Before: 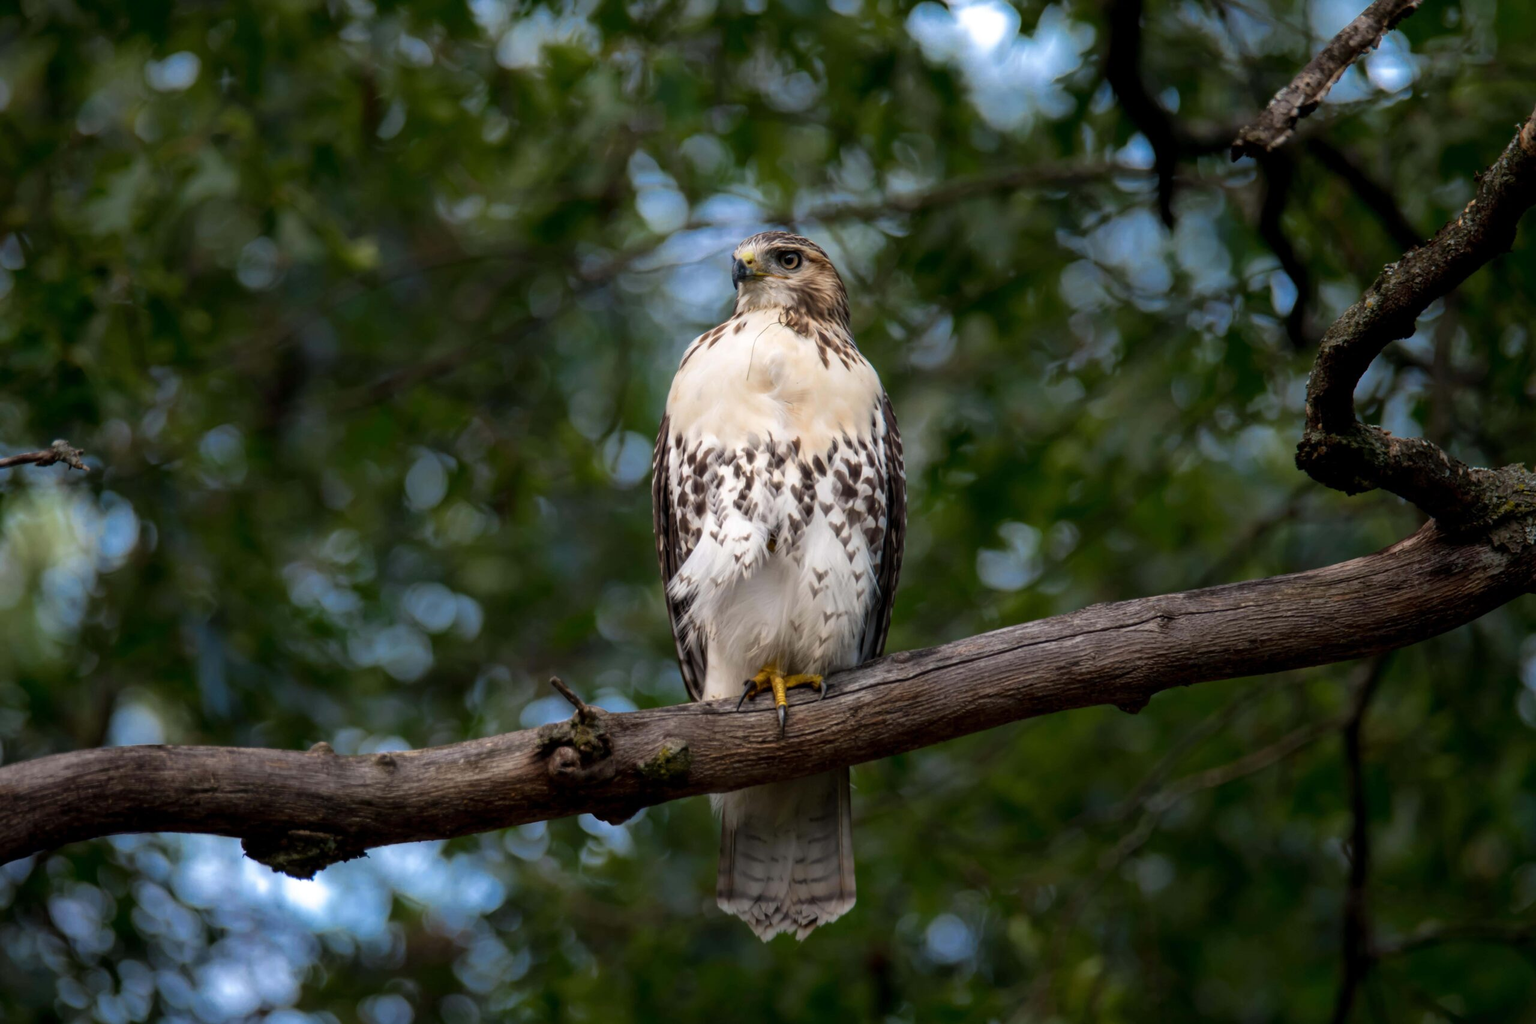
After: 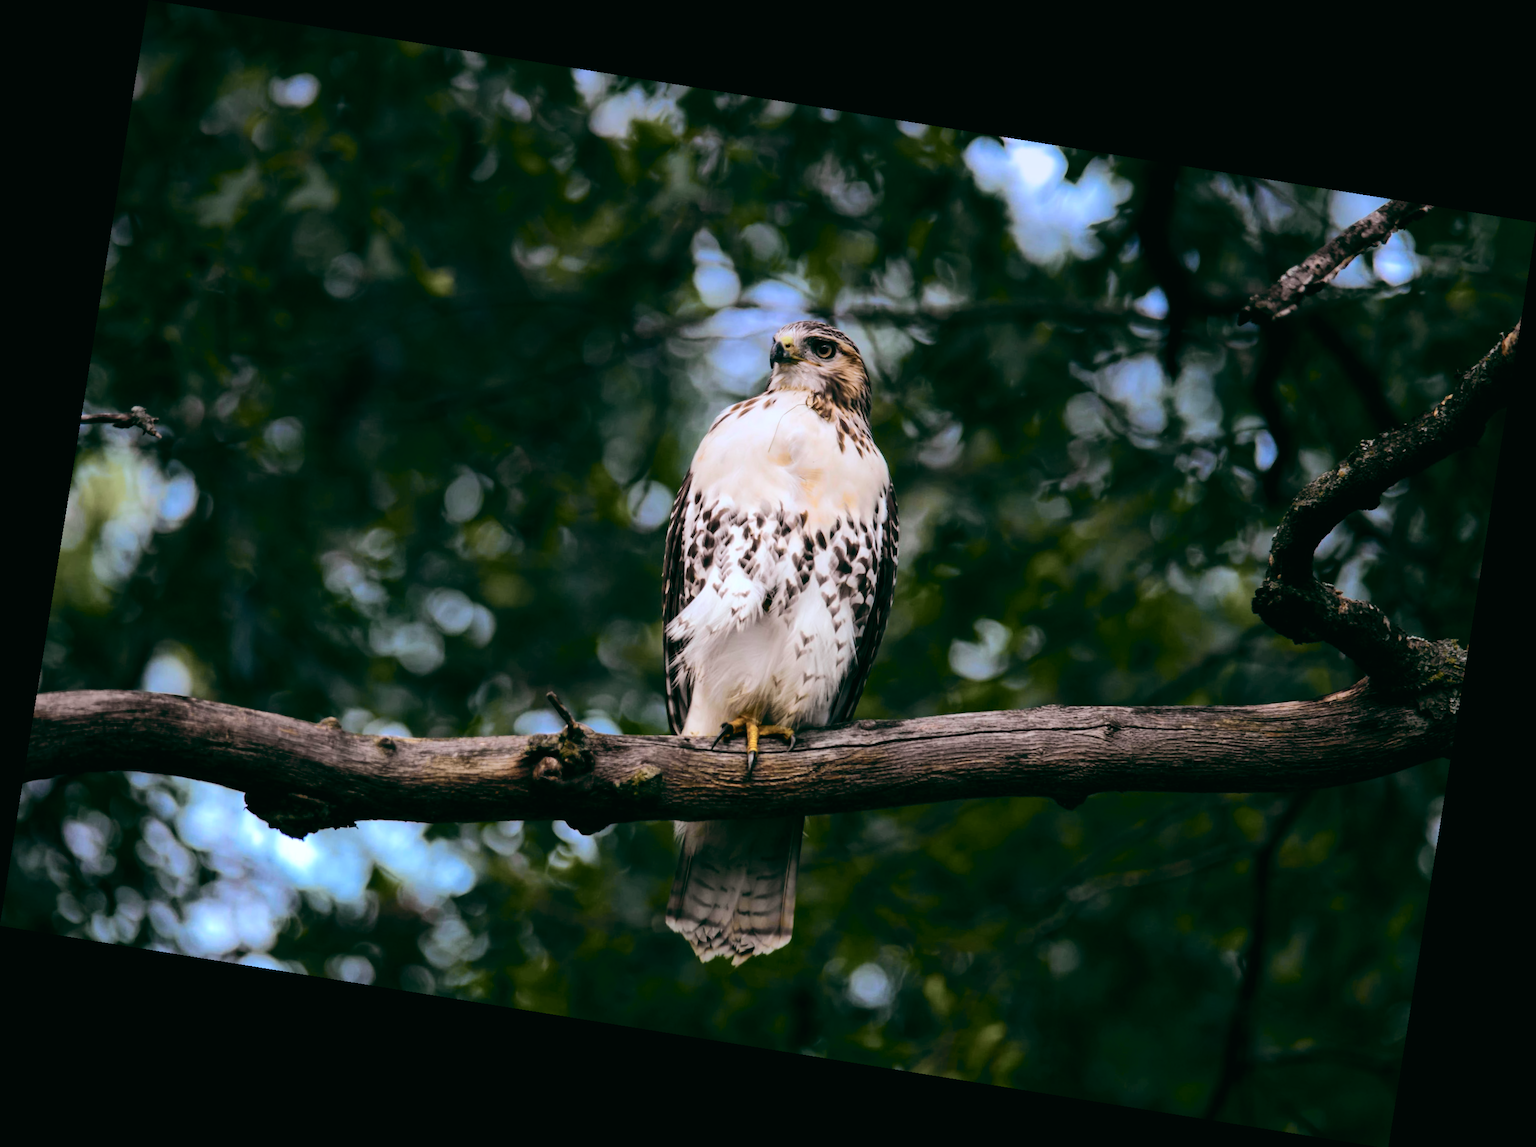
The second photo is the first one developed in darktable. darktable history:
rotate and perspective: rotation 9.12°, automatic cropping off
tone equalizer: -8 EV -0.417 EV, -7 EV -0.389 EV, -6 EV -0.333 EV, -5 EV -0.222 EV, -3 EV 0.222 EV, -2 EV 0.333 EV, -1 EV 0.389 EV, +0 EV 0.417 EV, edges refinement/feathering 500, mask exposure compensation -1.57 EV, preserve details no
graduated density: hue 238.83°, saturation 50%
tone curve: curves: ch0 [(0, 0) (0.131, 0.135) (0.288, 0.372) (0.451, 0.608) (0.612, 0.739) (0.736, 0.832) (1, 1)]; ch1 [(0, 0) (0.392, 0.398) (0.487, 0.471) (0.496, 0.493) (0.519, 0.531) (0.557, 0.591) (0.581, 0.639) (0.622, 0.711) (1, 1)]; ch2 [(0, 0) (0.388, 0.344) (0.438, 0.425) (0.476, 0.482) (0.502, 0.508) (0.524, 0.531) (0.538, 0.58) (0.58, 0.621) (0.613, 0.679) (0.655, 0.738) (1, 1)], color space Lab, independent channels, preserve colors none
color balance: lift [1, 0.994, 1.002, 1.006], gamma [0.957, 1.081, 1.016, 0.919], gain [0.97, 0.972, 1.01, 1.028], input saturation 91.06%, output saturation 79.8%
